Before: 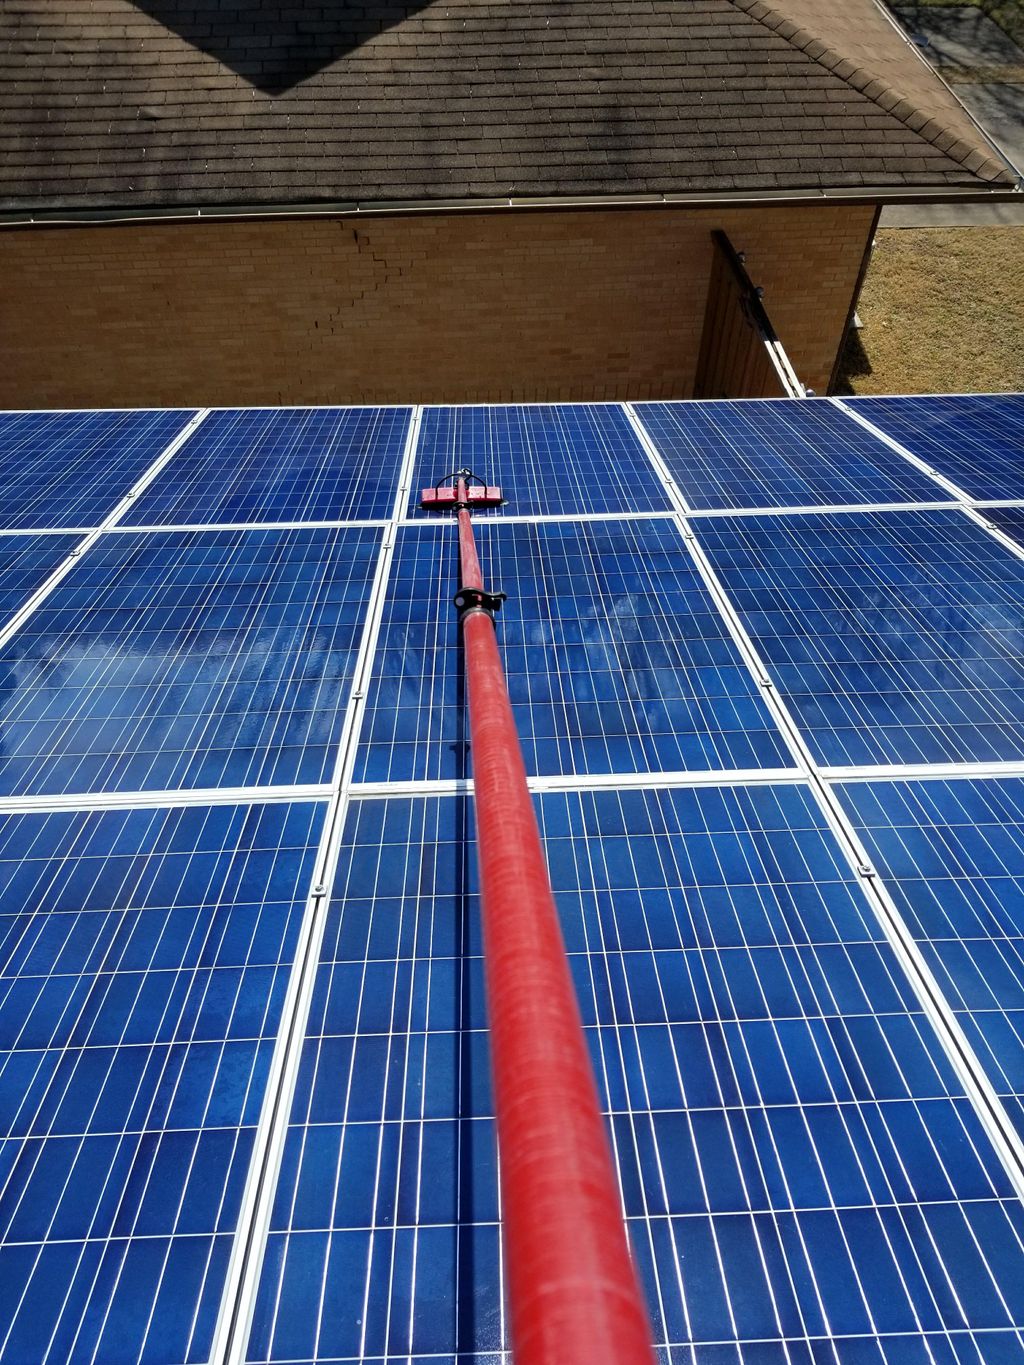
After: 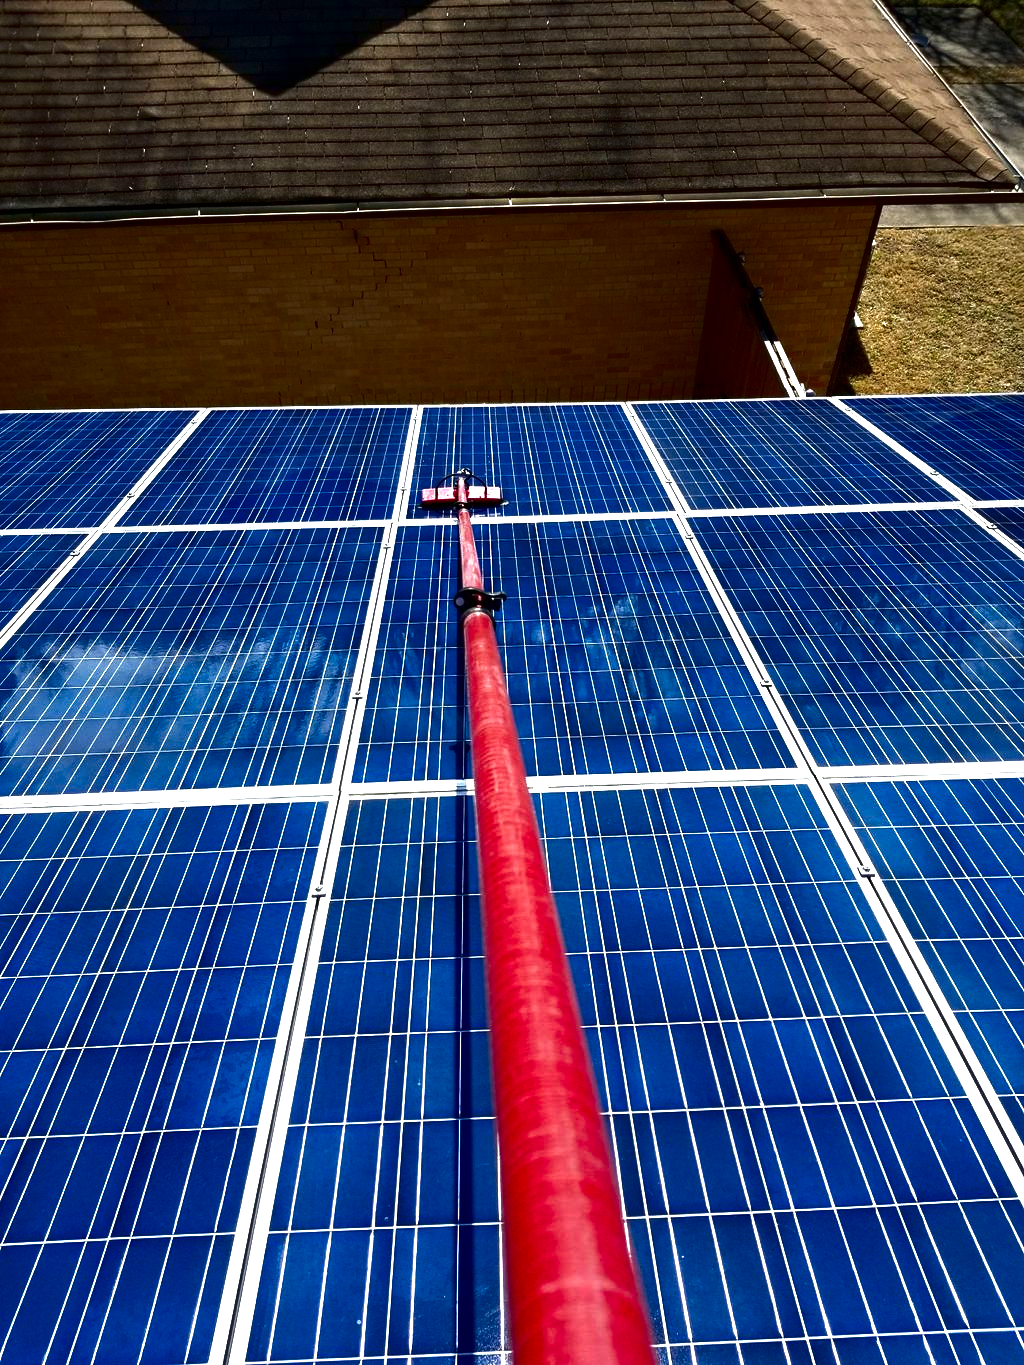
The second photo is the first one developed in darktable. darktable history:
contrast brightness saturation: brightness -0.52
exposure: black level correction 0, exposure 1.2 EV, compensate exposure bias true, compensate highlight preservation false
